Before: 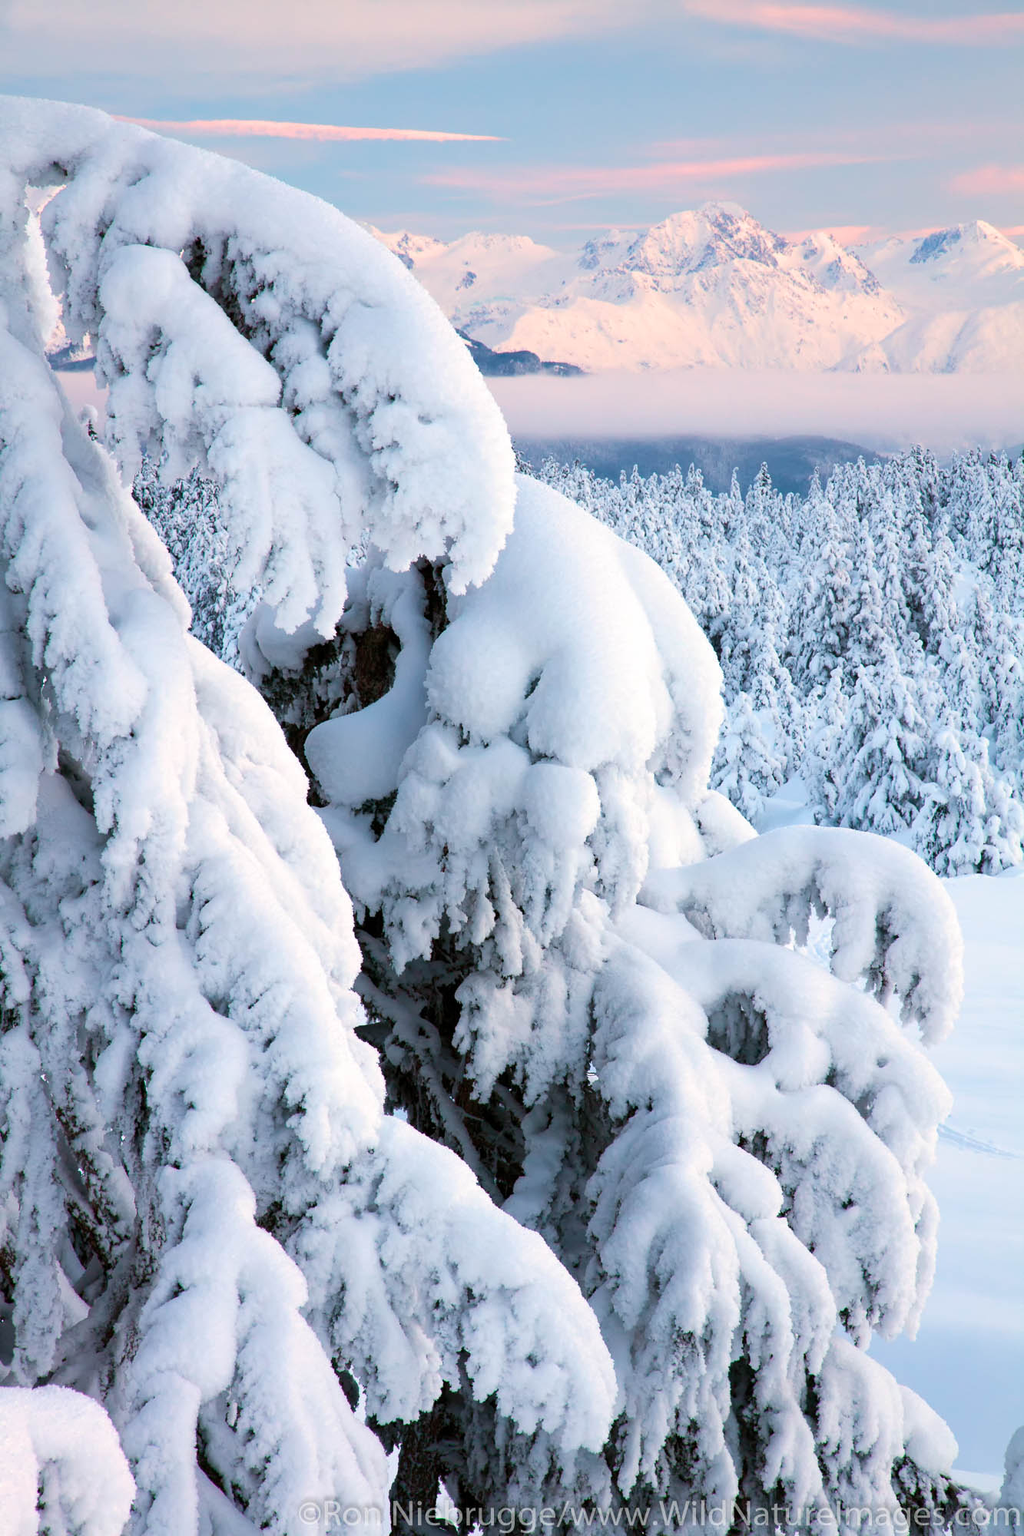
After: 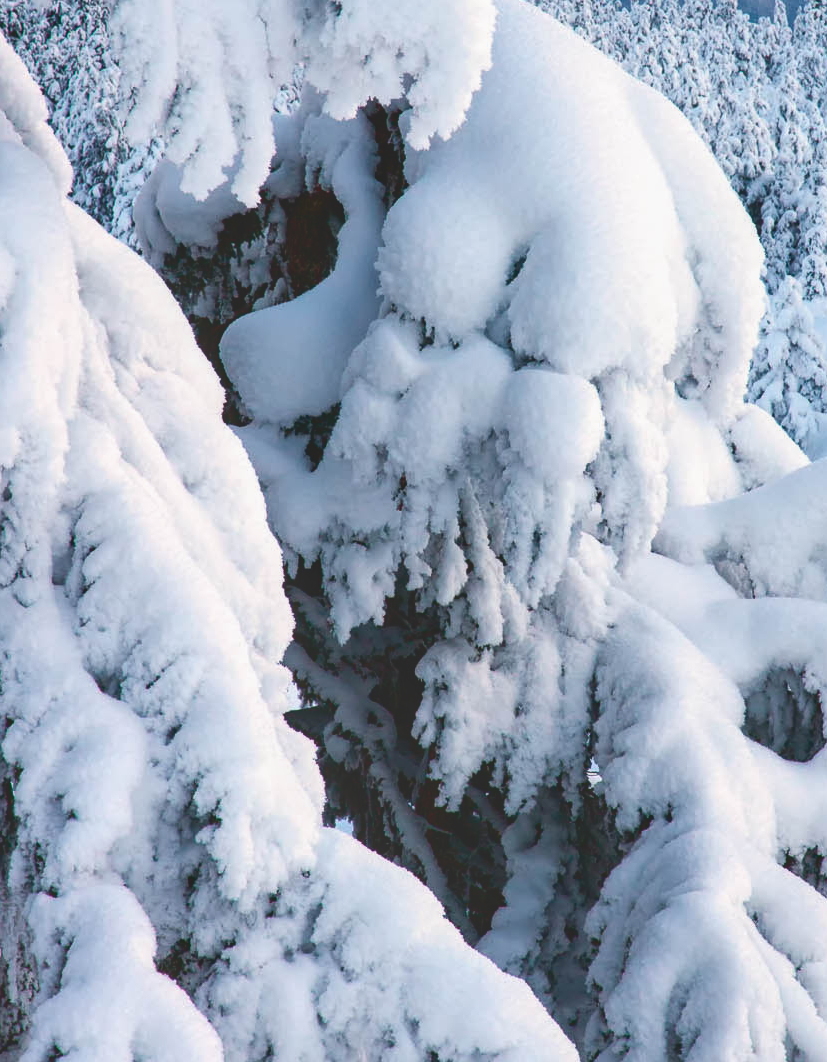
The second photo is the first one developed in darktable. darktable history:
crop: left 13.312%, top 31.28%, right 24.627%, bottom 15.582%
shadows and highlights: shadows 75, highlights -25, soften with gaussian
local contrast: highlights 83%, shadows 81%
tone curve: curves: ch0 [(0, 0.211) (0.15, 0.25) (1, 0.953)], color space Lab, independent channels, preserve colors none
